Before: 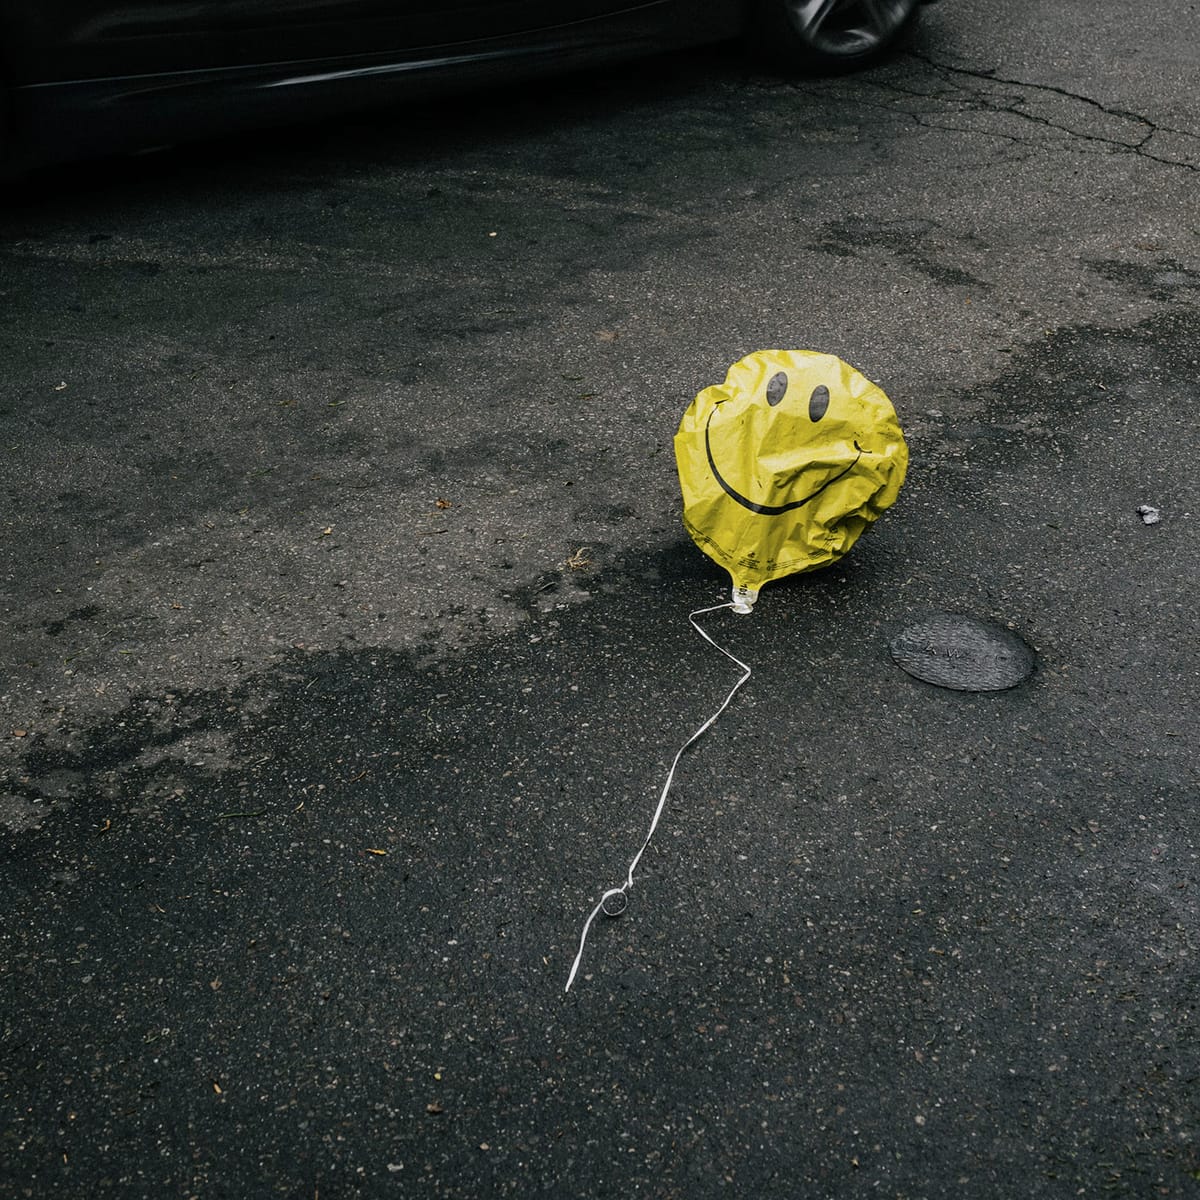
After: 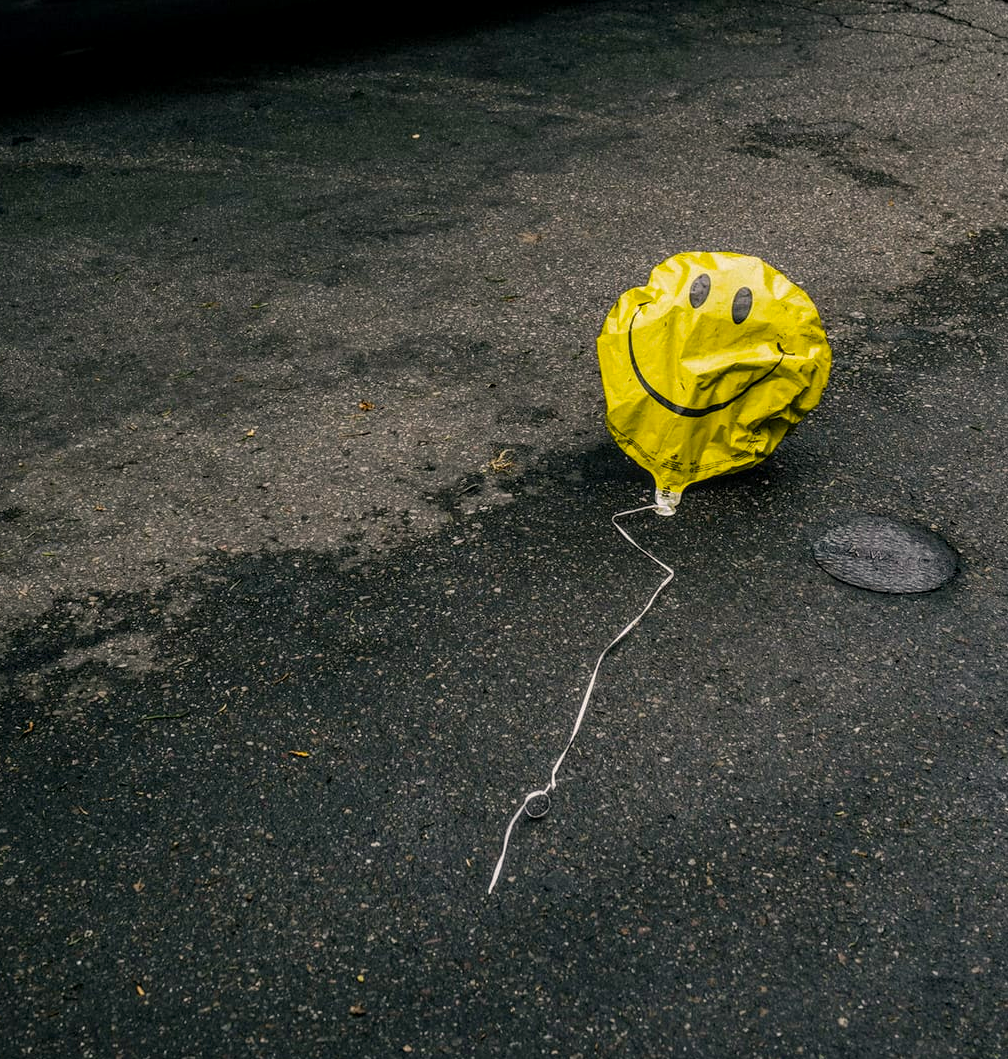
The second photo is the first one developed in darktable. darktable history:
color balance rgb: perceptual saturation grading › global saturation 25%, global vibrance 20%
local contrast: on, module defaults
crop: left 6.446%, top 8.188%, right 9.538%, bottom 3.548%
color correction: highlights a* 3.84, highlights b* 5.07
